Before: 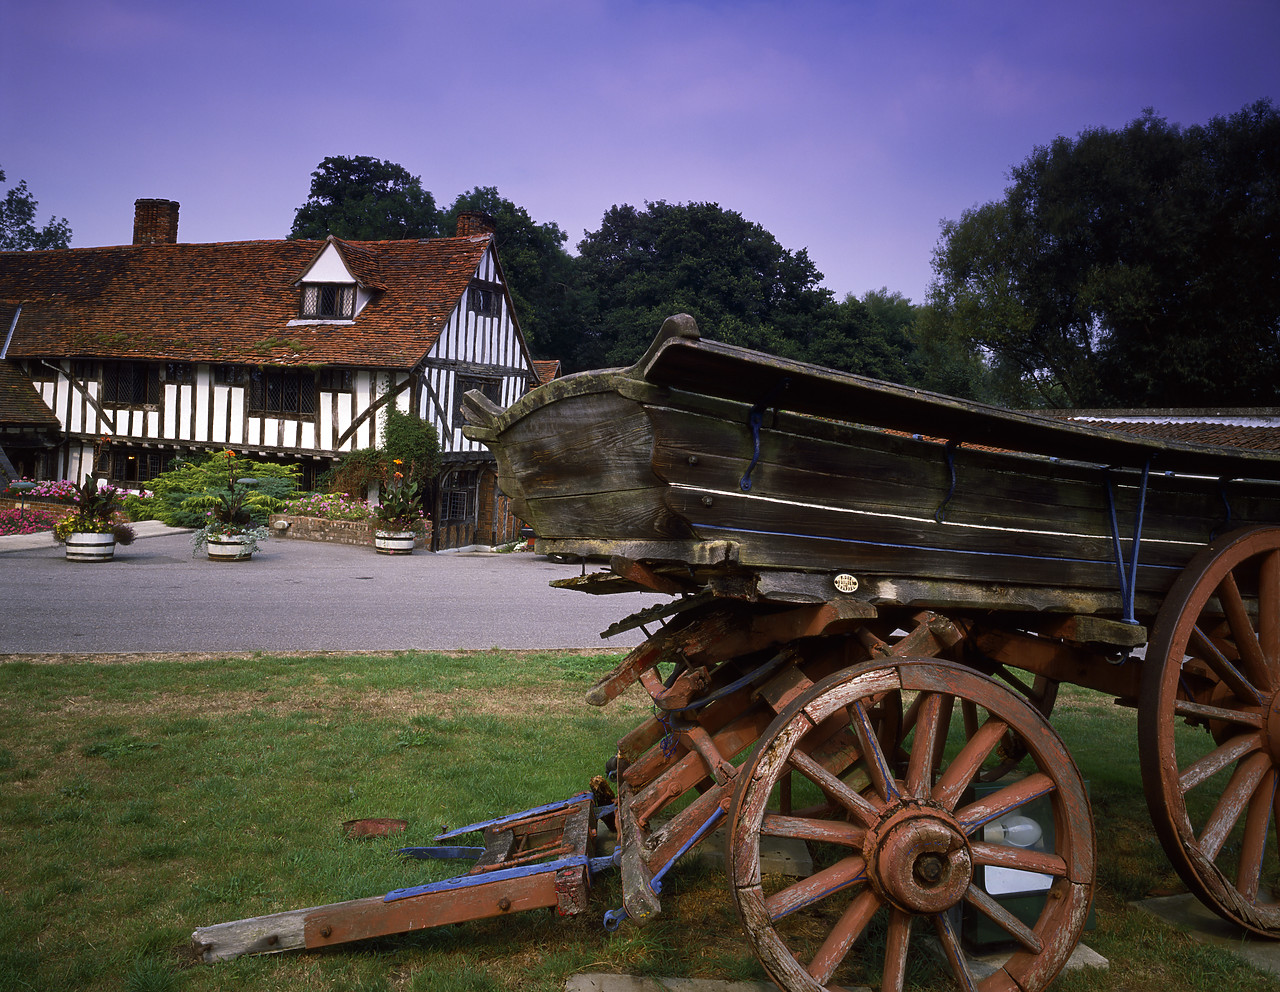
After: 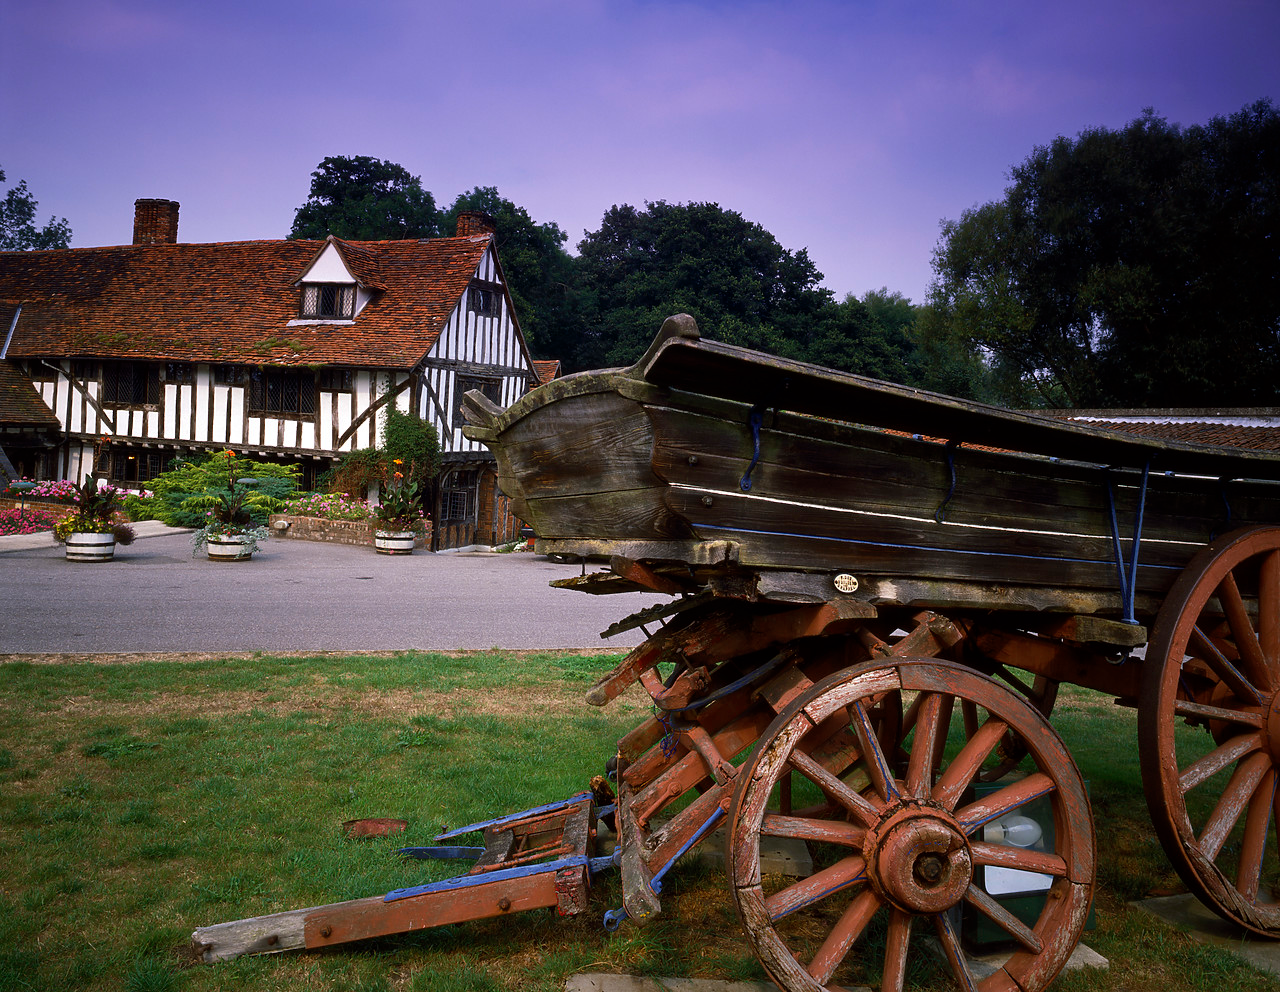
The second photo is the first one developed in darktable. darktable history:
color zones: mix -136.96%
